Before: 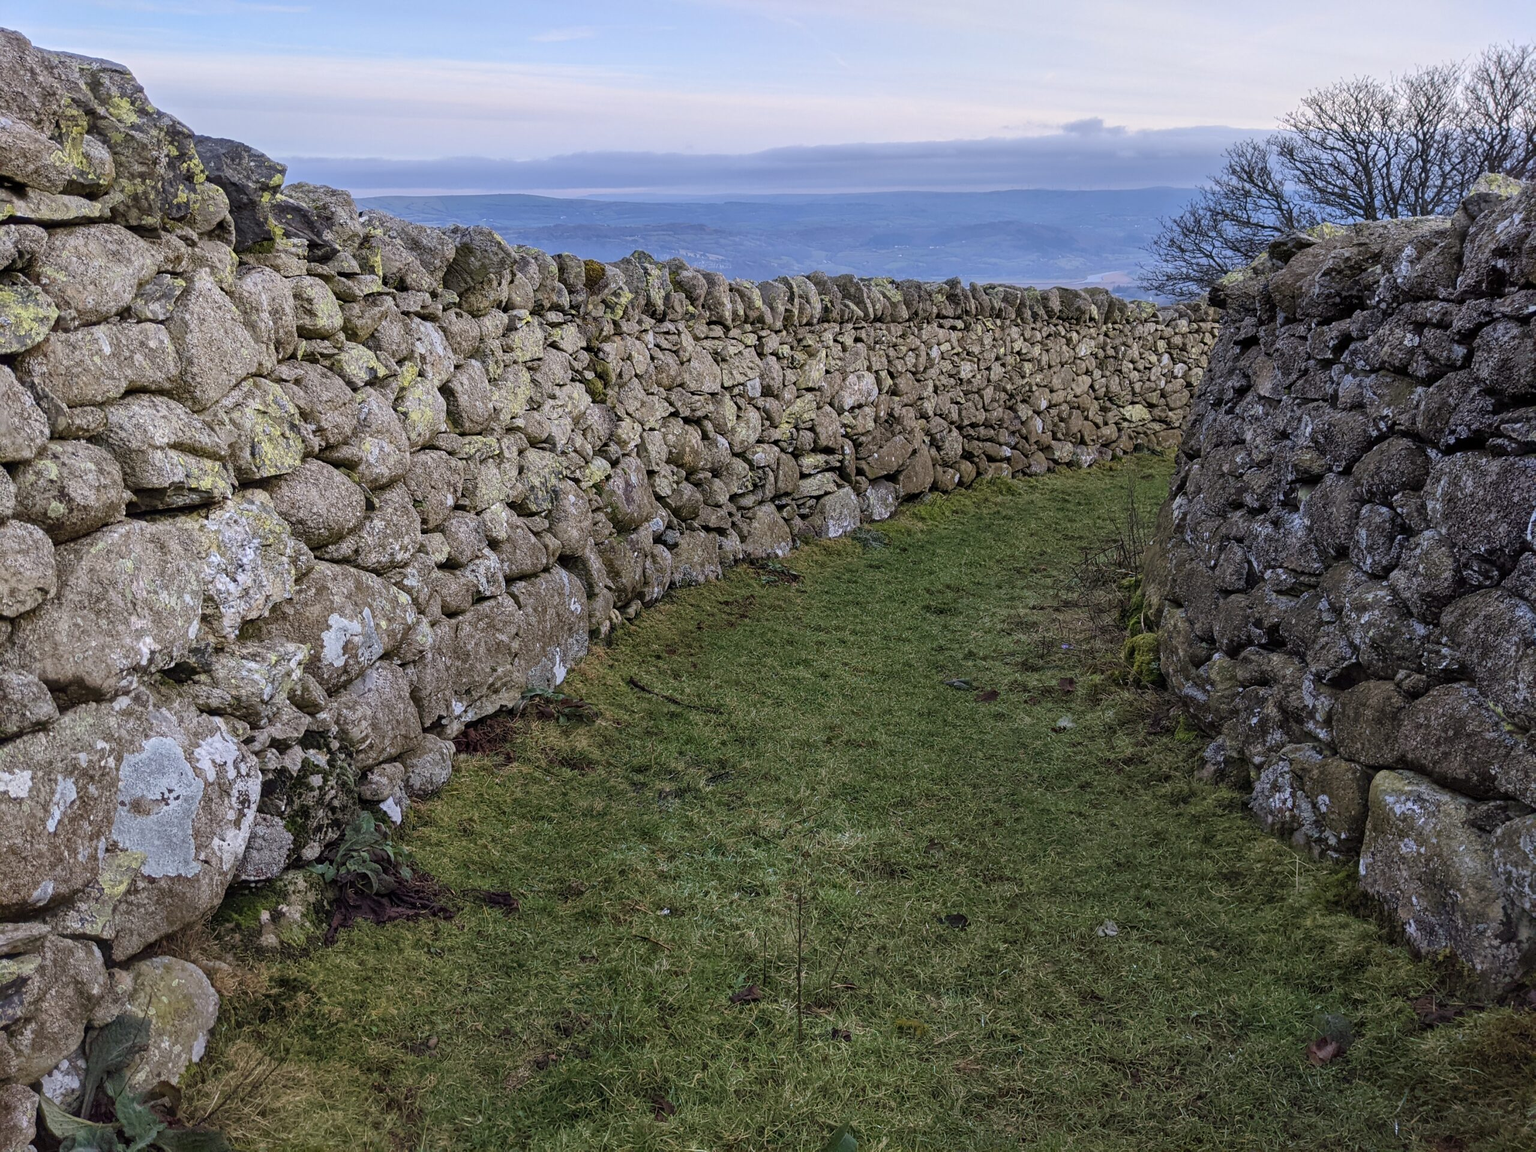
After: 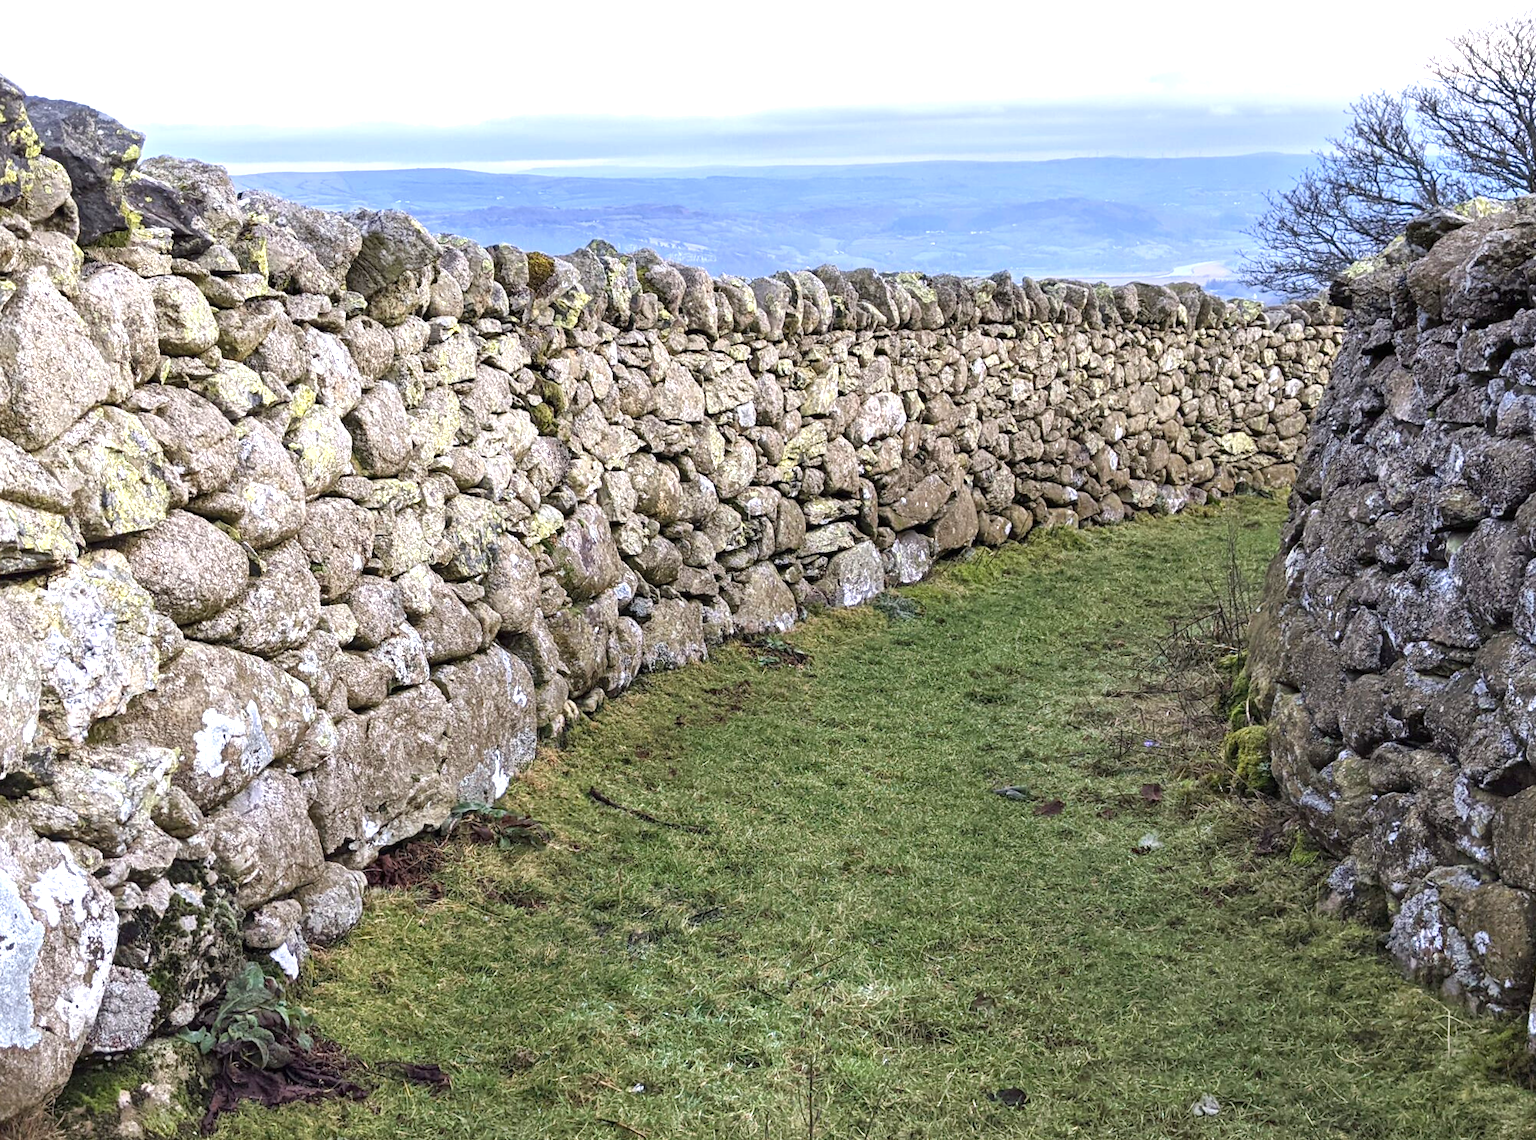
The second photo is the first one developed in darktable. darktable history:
crop and rotate: left 10.77%, top 5.1%, right 10.41%, bottom 16.76%
exposure: black level correction 0, exposure 1.2 EV, compensate highlight preservation false
rotate and perspective: rotation -0.45°, automatic cropping original format, crop left 0.008, crop right 0.992, crop top 0.012, crop bottom 0.988
